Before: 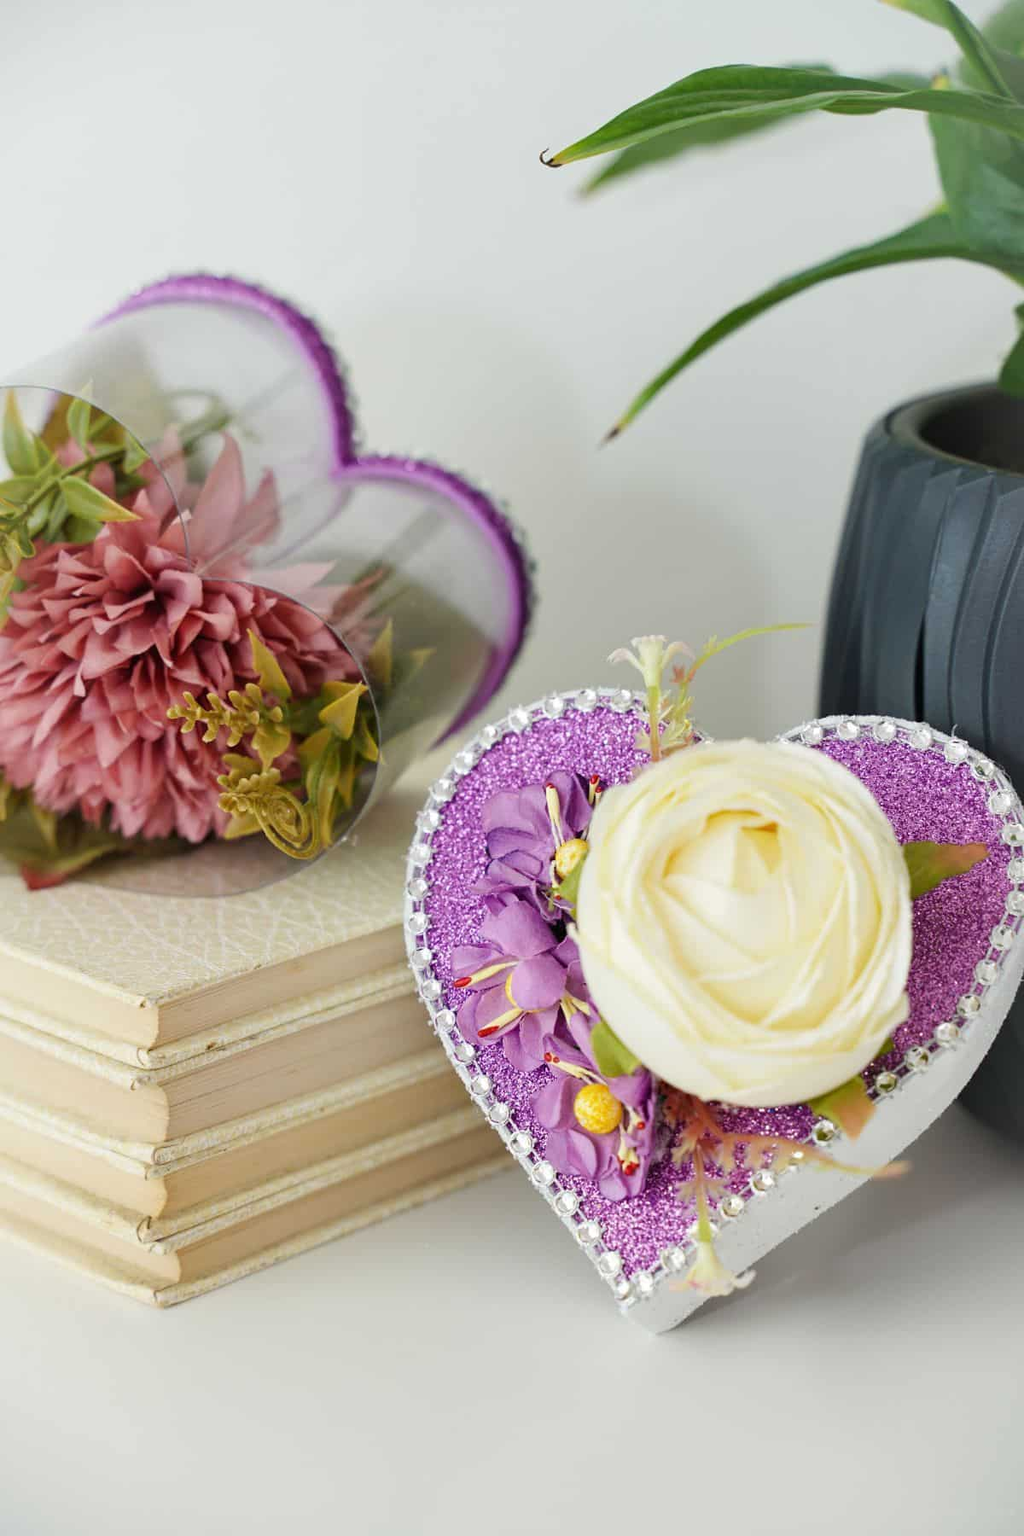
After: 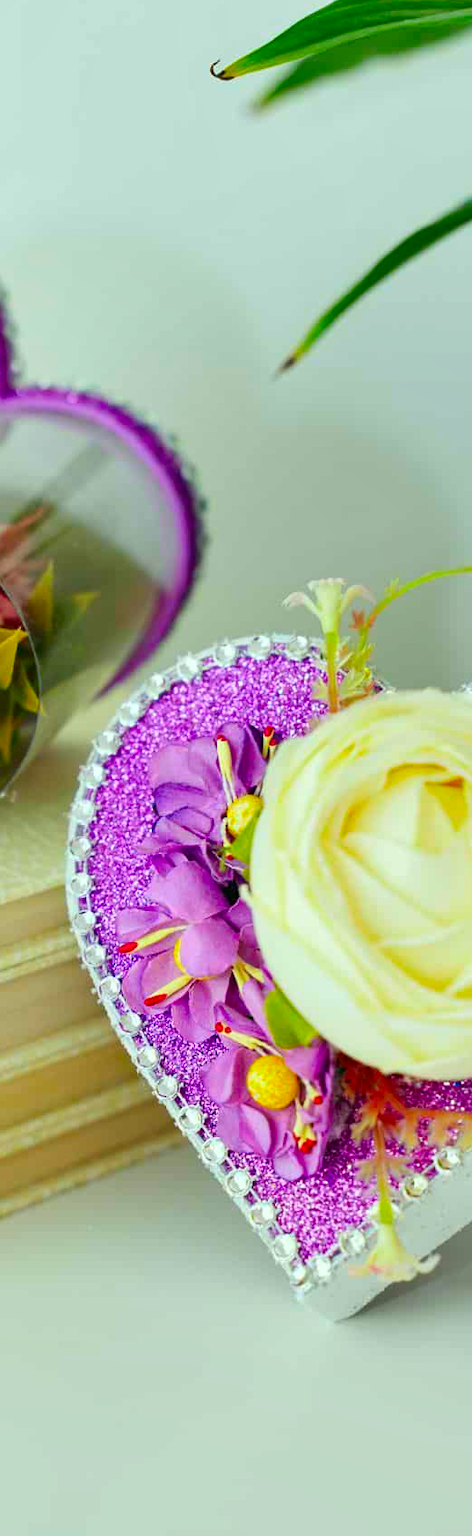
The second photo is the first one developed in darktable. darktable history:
crop: left 33.452%, top 6.025%, right 23.155%
contrast brightness saturation: contrast 0.09, saturation 0.28
shadows and highlights: shadows 32, highlights -32, soften with gaussian
color correction: highlights a* -7.33, highlights b* 1.26, shadows a* -3.55, saturation 1.4
